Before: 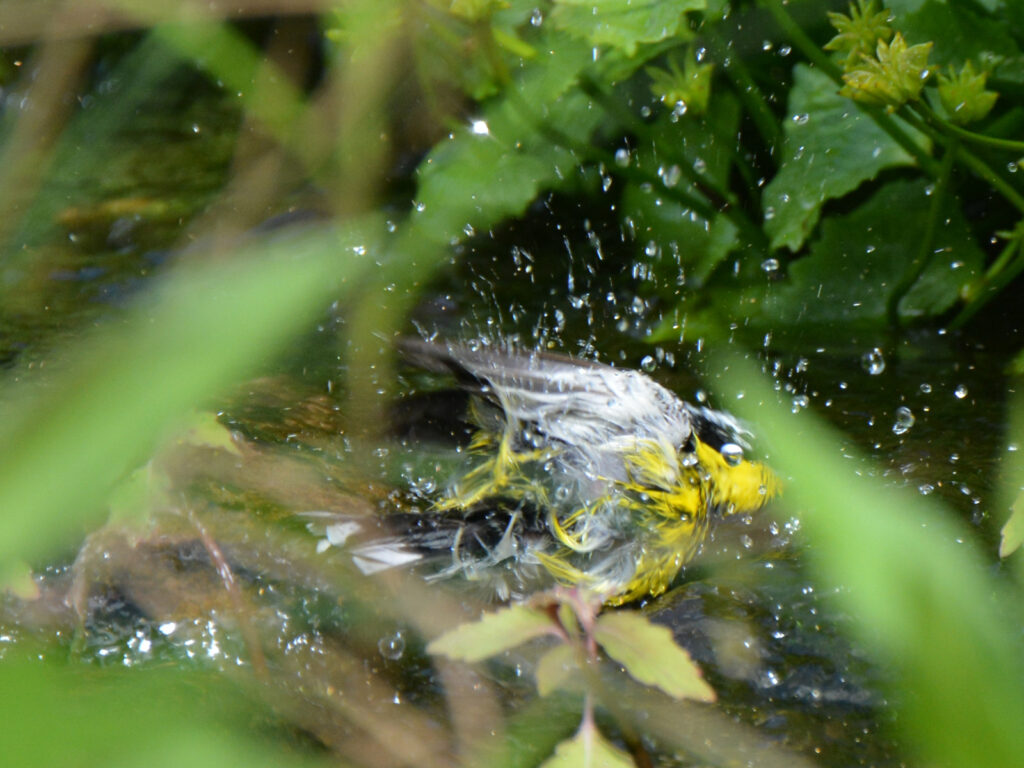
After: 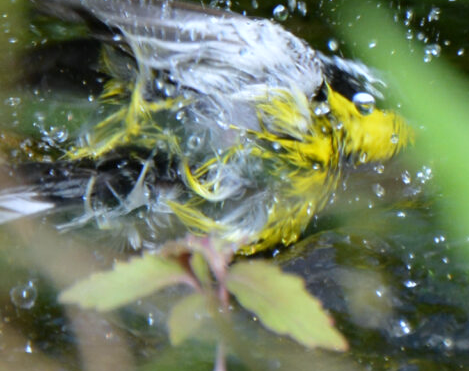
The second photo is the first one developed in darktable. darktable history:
crop: left 35.976%, top 45.819%, right 18.162%, bottom 5.807%
white balance: red 0.954, blue 1.079
